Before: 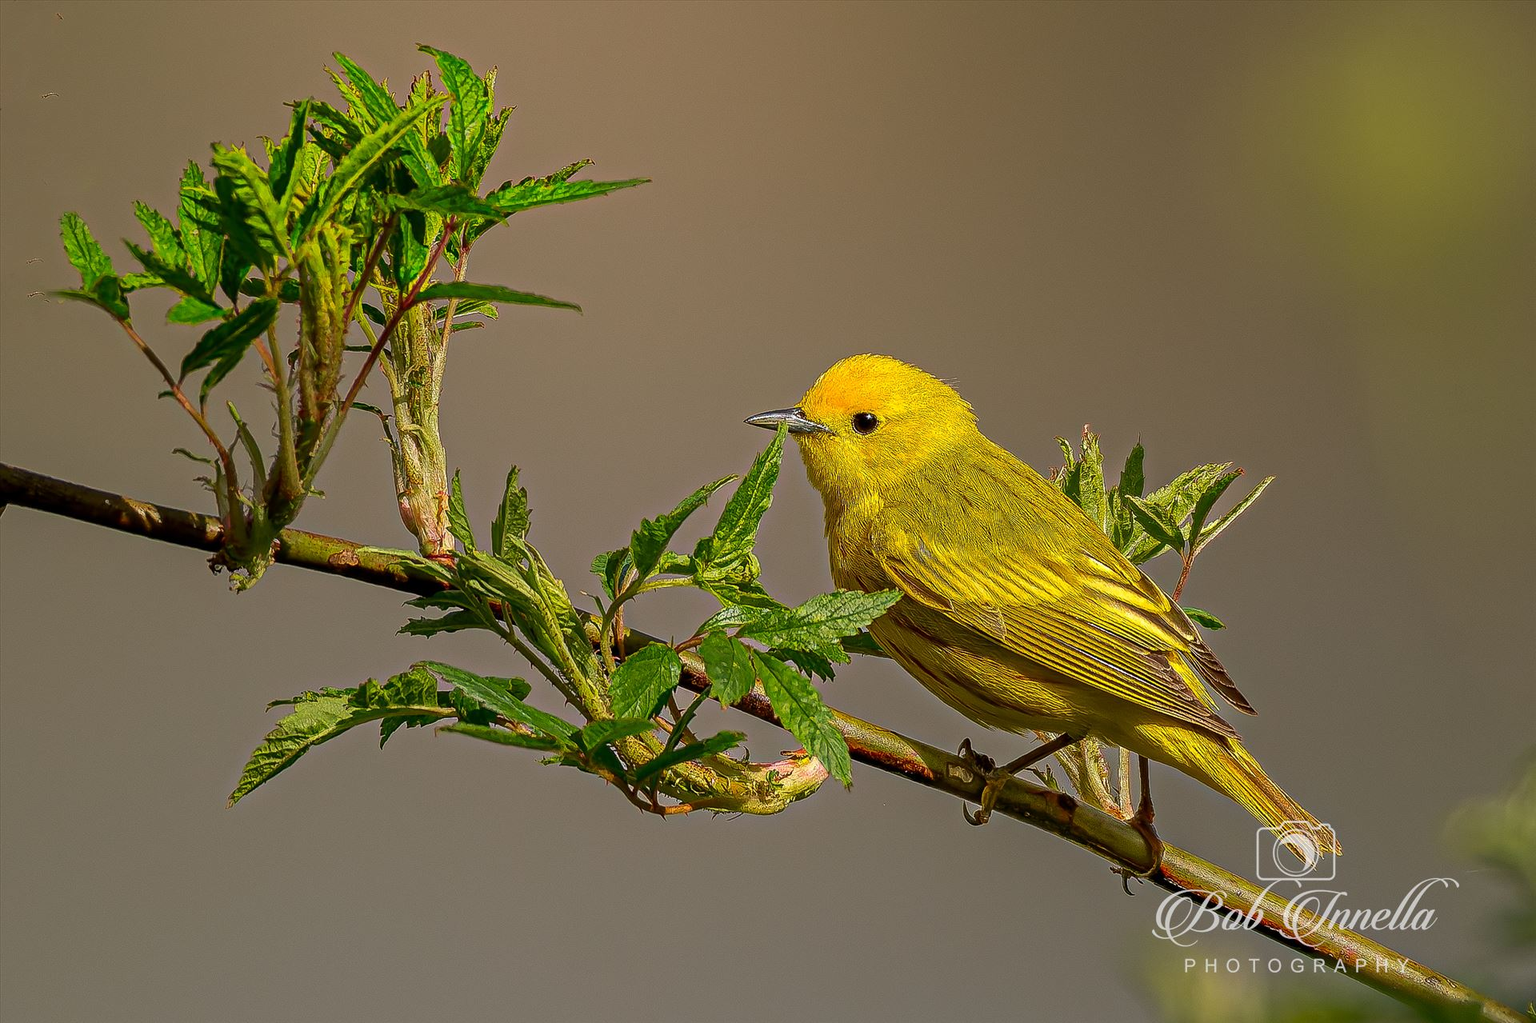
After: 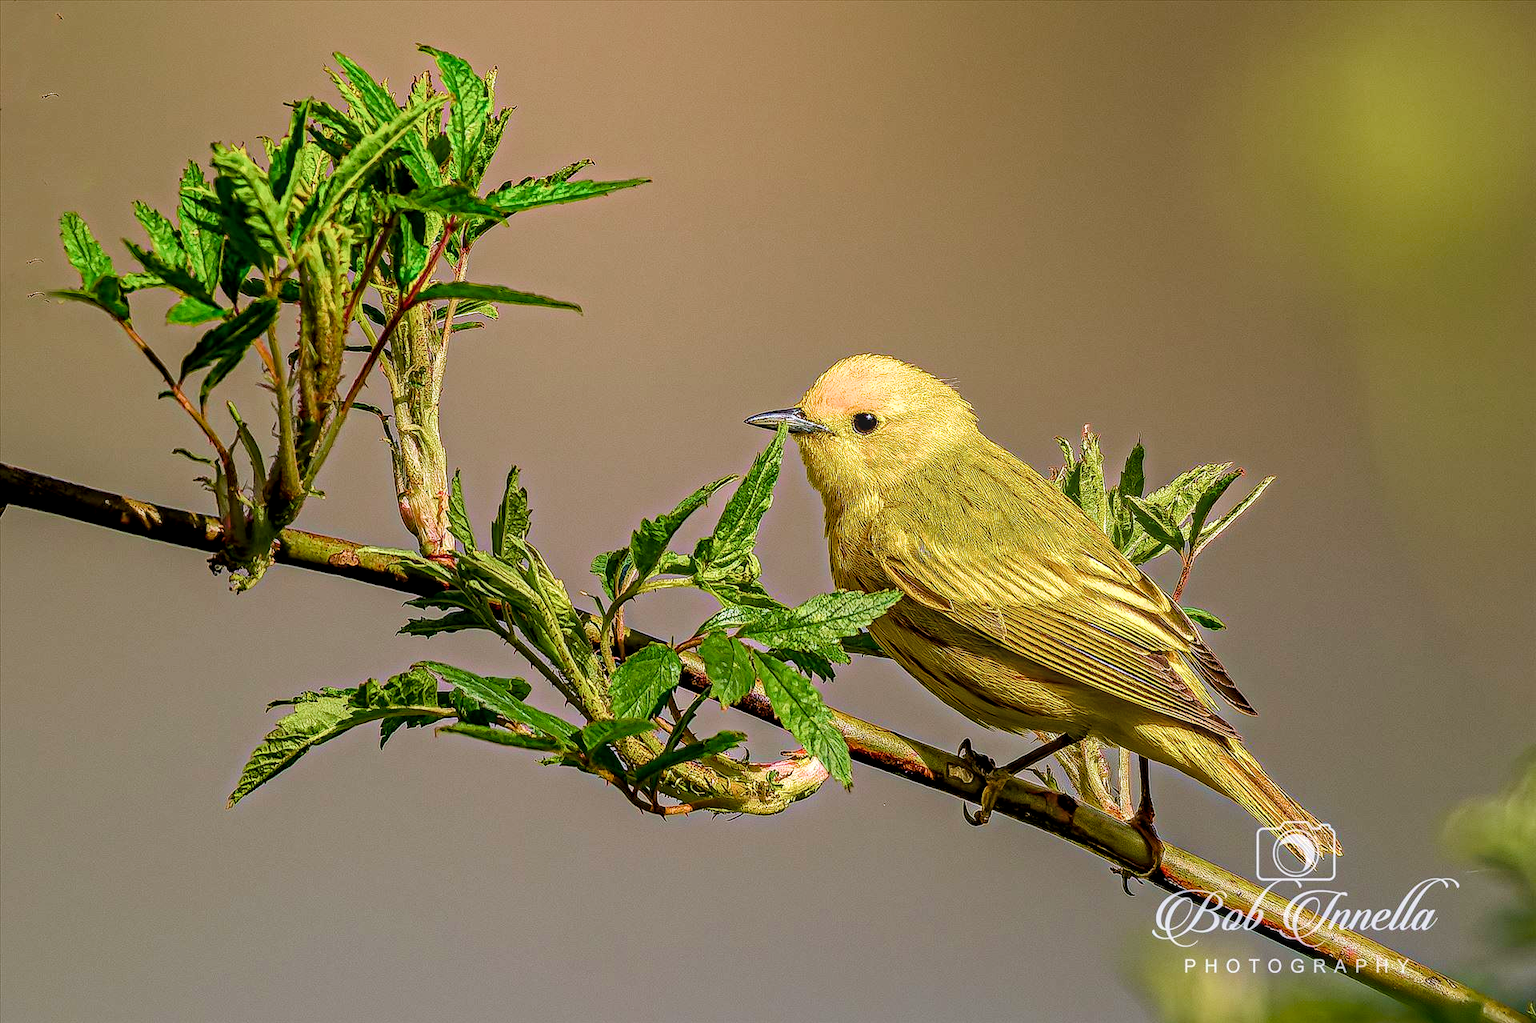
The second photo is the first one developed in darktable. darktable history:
local contrast: on, module defaults
color calibration: illuminant as shot in camera, x 0.358, y 0.373, temperature 4628.91 K
haze removal: compatibility mode true, adaptive false
shadows and highlights: on, module defaults
velvia: on, module defaults
color balance rgb "Natrual Skin x Brilliance": perceptual saturation grading › global saturation 20%, perceptual saturation grading › highlights -50%, perceptual saturation grading › shadows 30%, perceptual brilliance grading › global brilliance 10%, perceptual brilliance grading › shadows 15%
filmic rgb: black relative exposure -8.07 EV, white relative exposure 3 EV, hardness 5.35, contrast 1.25
